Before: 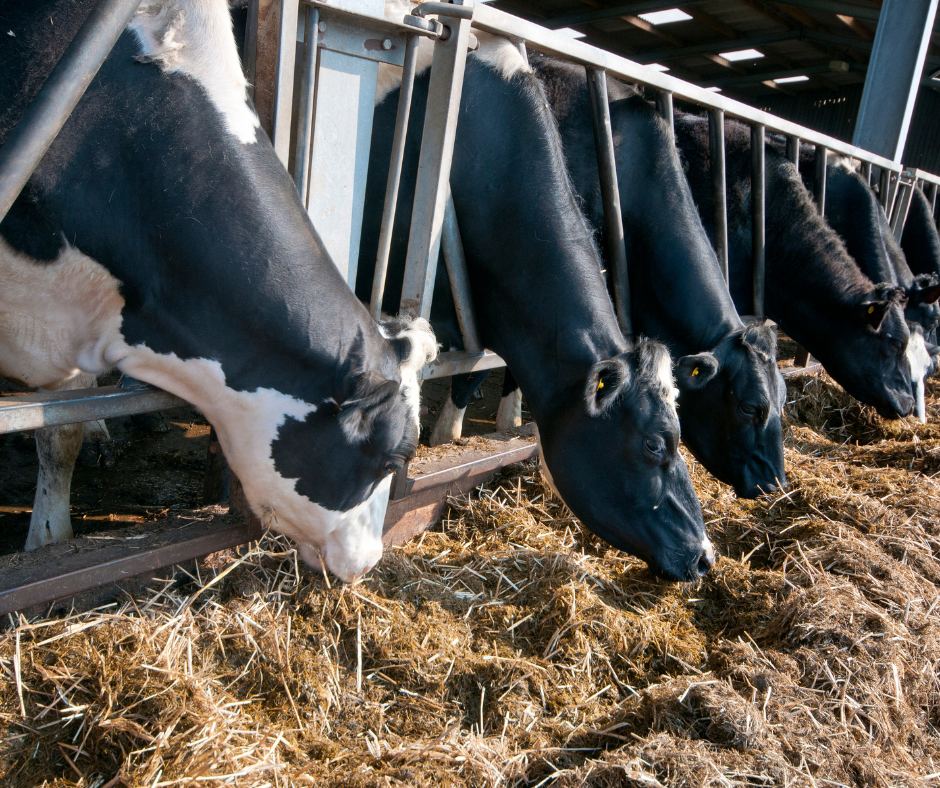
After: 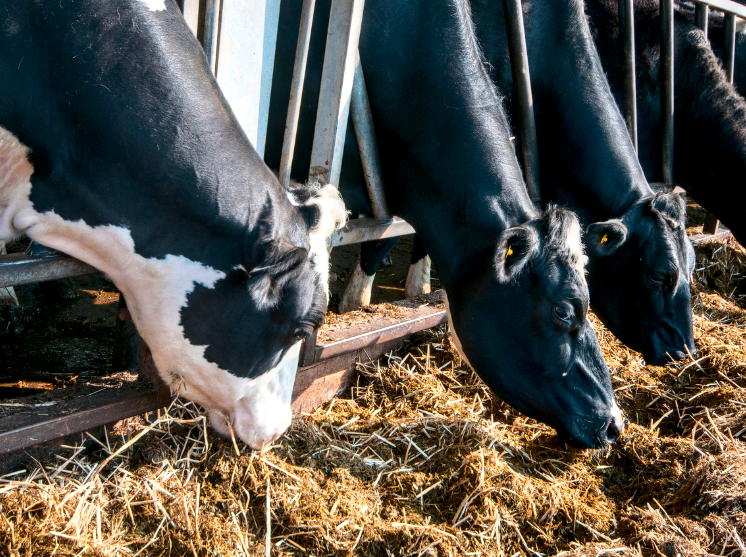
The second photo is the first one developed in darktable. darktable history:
local contrast: detail 142%
tone curve: curves: ch0 [(0, 0) (0.234, 0.191) (0.48, 0.534) (0.608, 0.667) (0.725, 0.809) (0.864, 0.922) (1, 1)]; ch1 [(0, 0) (0.453, 0.43) (0.5, 0.5) (0.615, 0.649) (1, 1)]; ch2 [(0, 0) (0.5, 0.5) (0.586, 0.617) (1, 1)], color space Lab, independent channels, preserve colors none
crop: left 9.712%, top 16.928%, right 10.845%, bottom 12.332%
